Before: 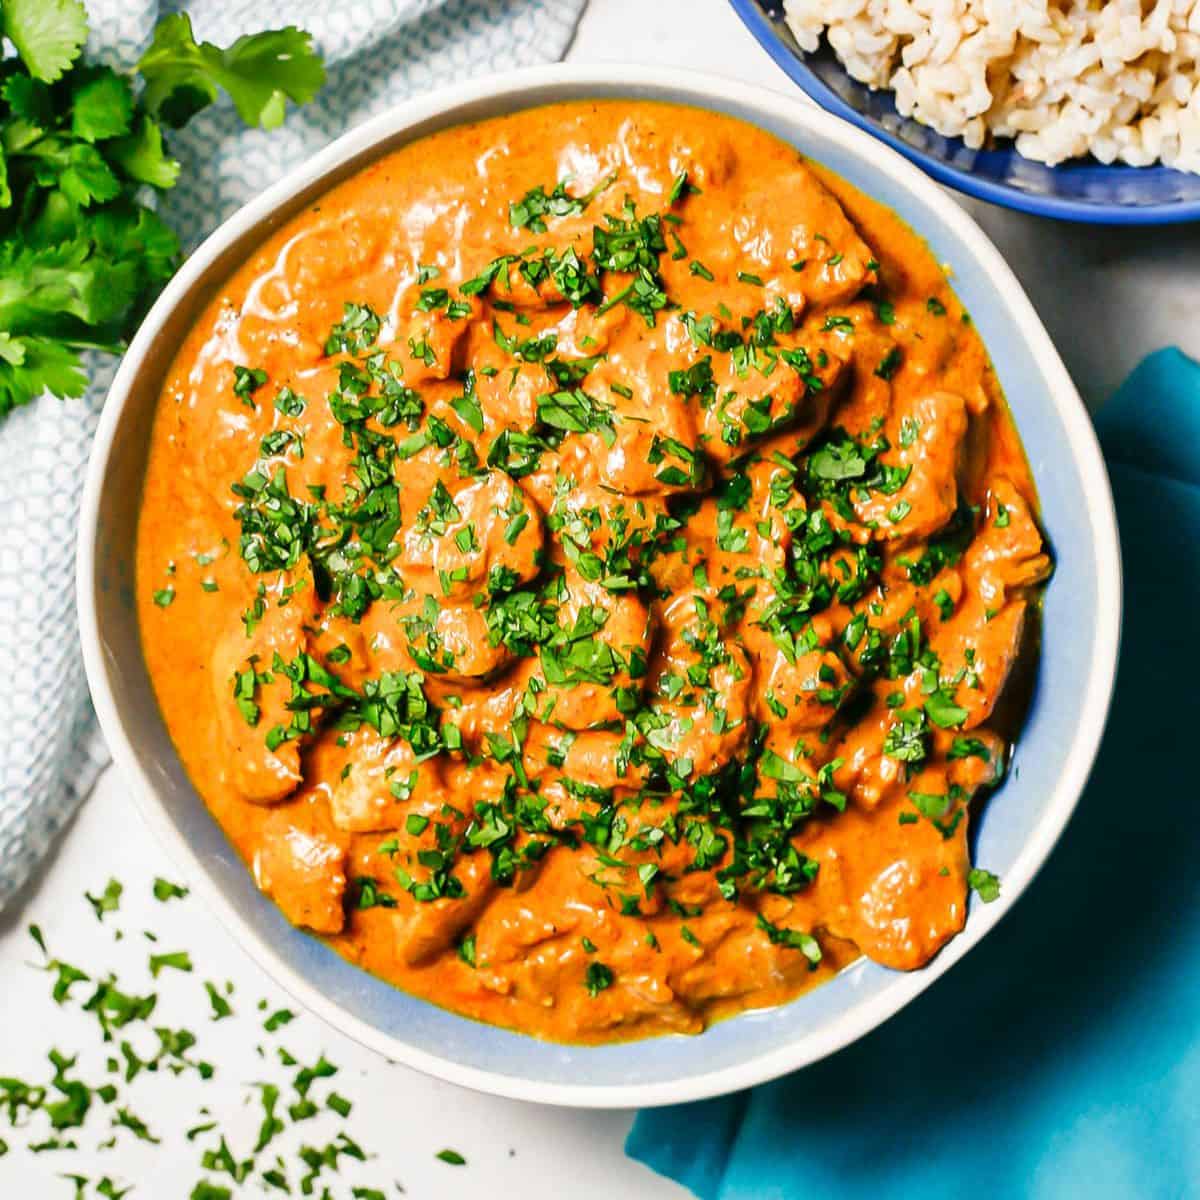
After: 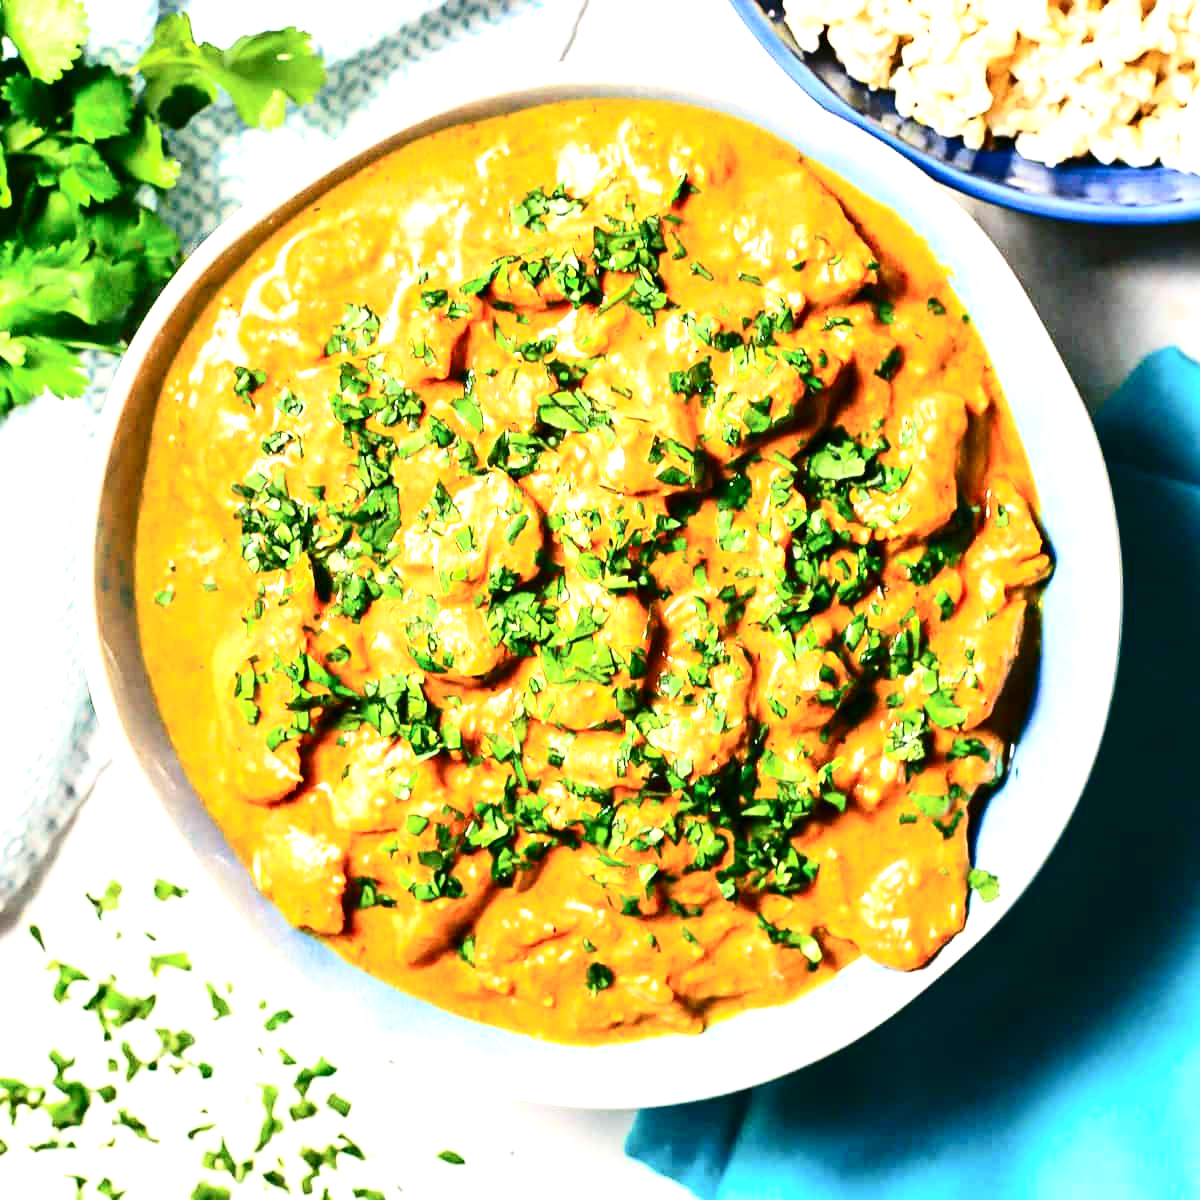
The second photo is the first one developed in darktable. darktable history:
exposure: black level correction 0, exposure 1.1 EV, compensate exposure bias true, compensate highlight preservation false
contrast brightness saturation: contrast 0.28
